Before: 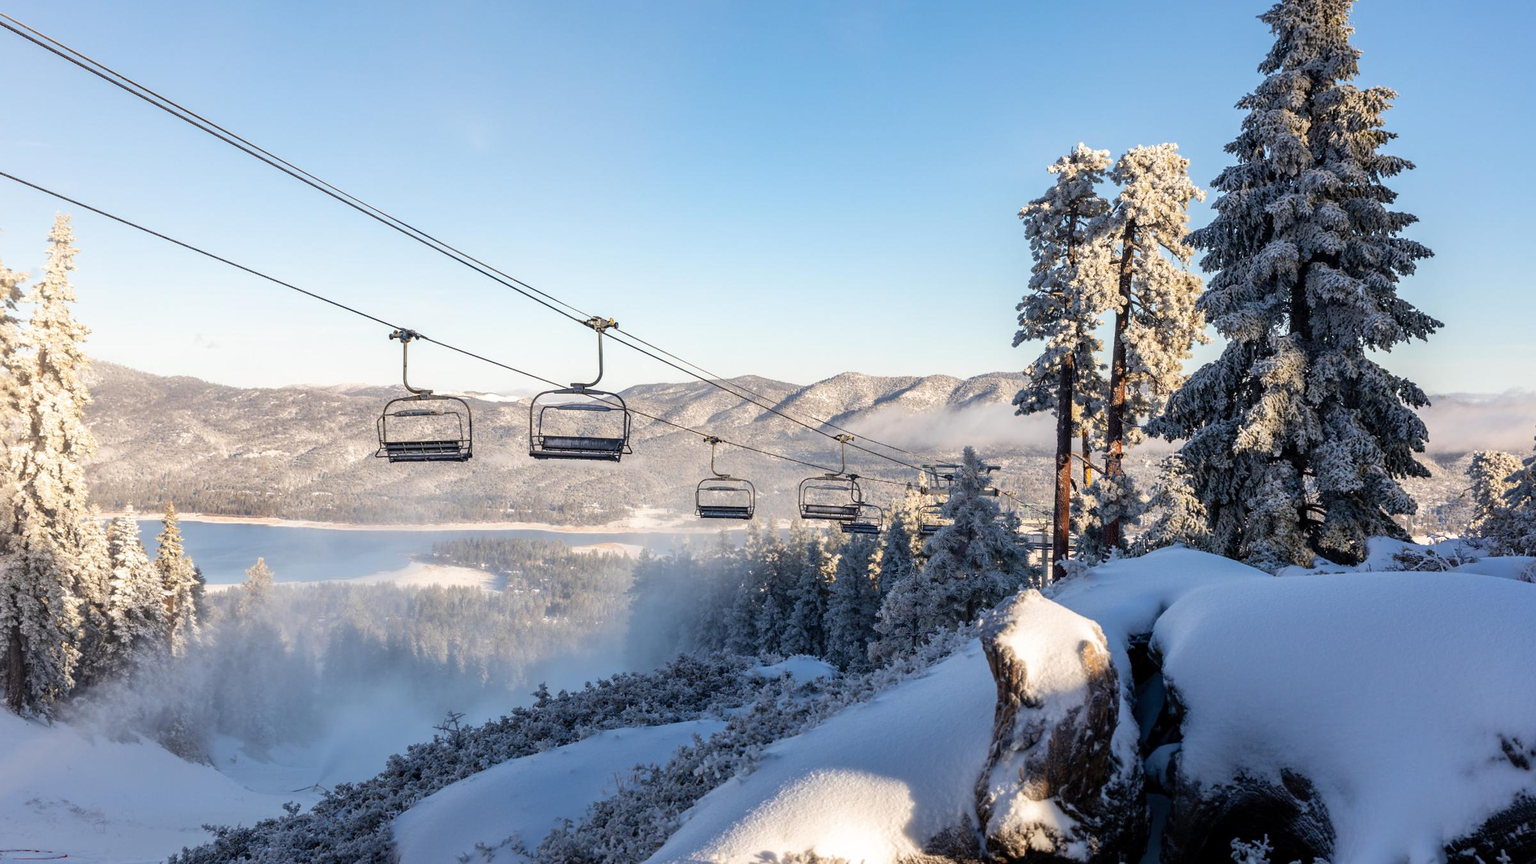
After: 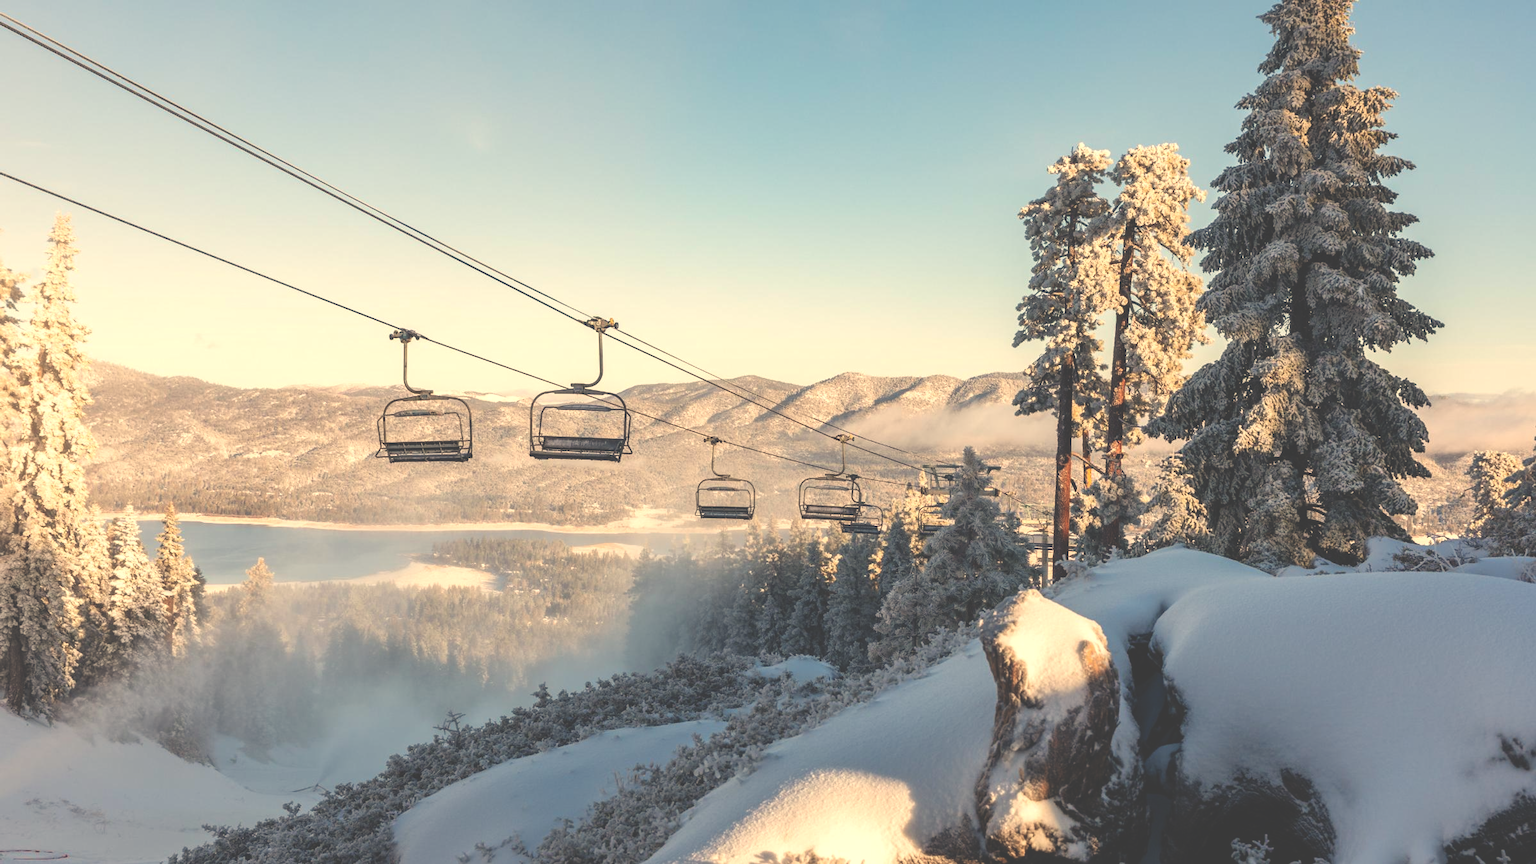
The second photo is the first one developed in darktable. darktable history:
white balance: red 1.123, blue 0.83
exposure: black level correction -0.041, exposure 0.064 EV, compensate highlight preservation false
